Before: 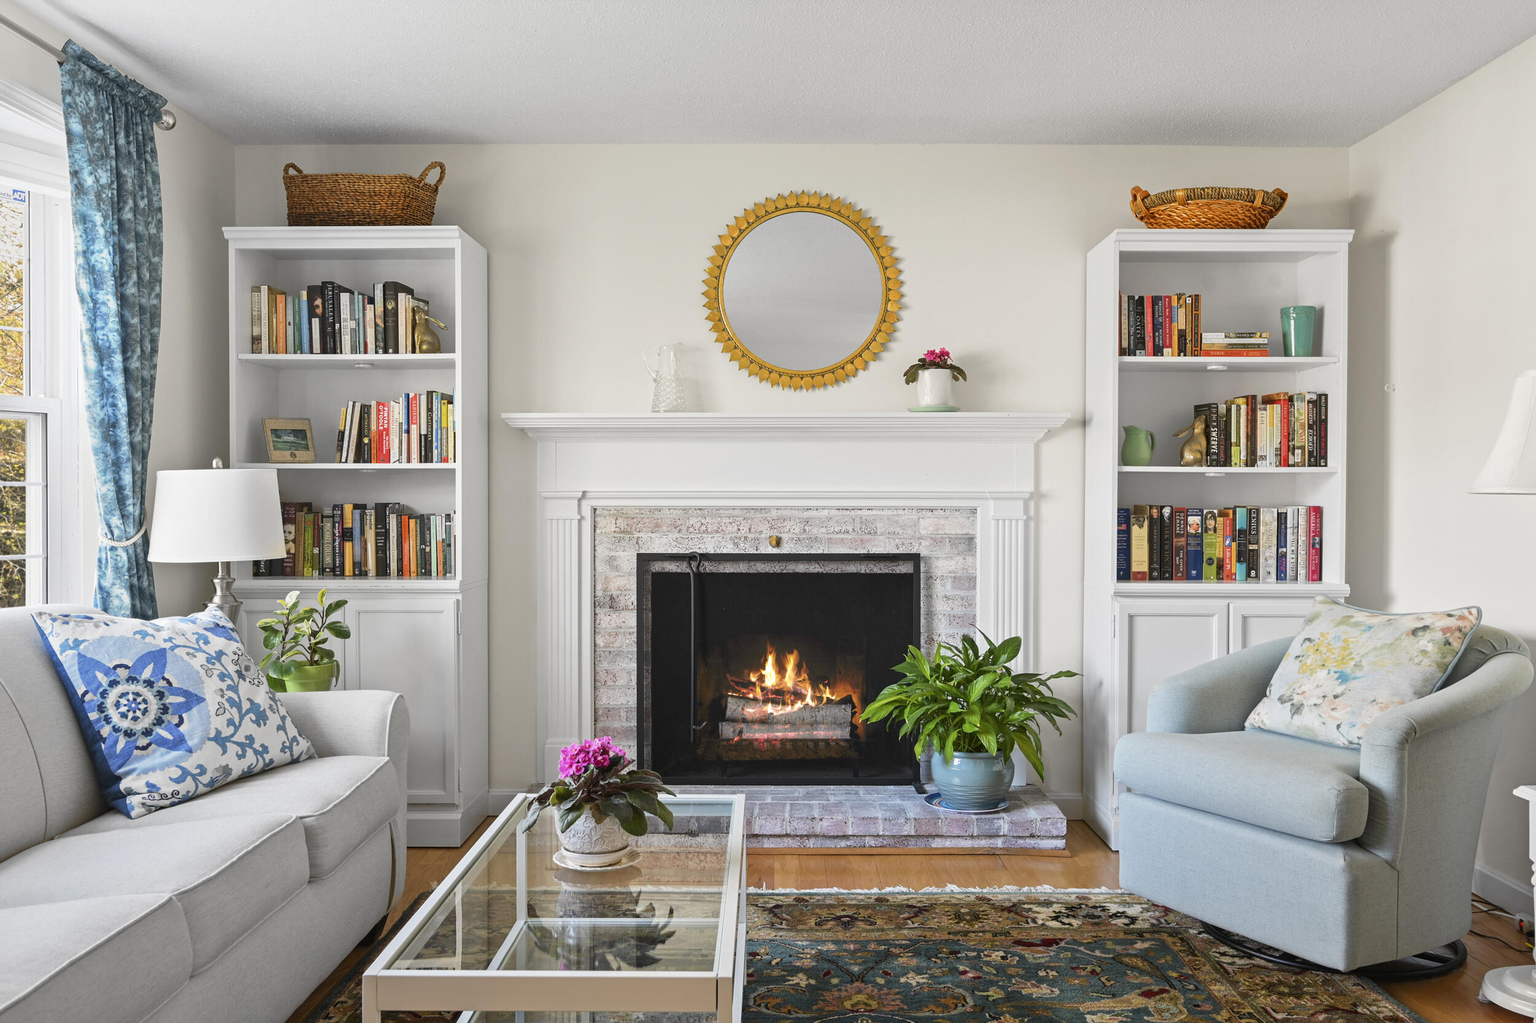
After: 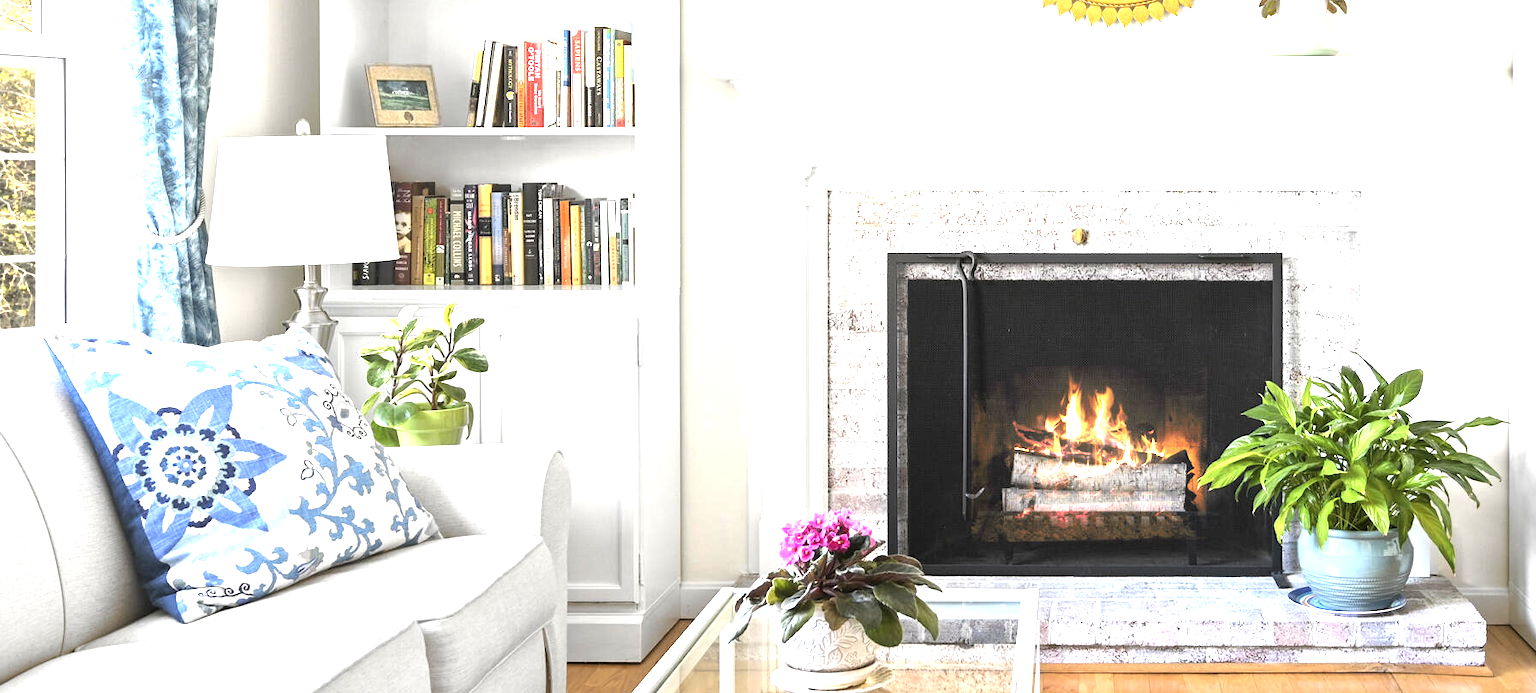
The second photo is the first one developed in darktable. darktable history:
crop: top 36.337%, right 28.203%, bottom 14.998%
contrast brightness saturation: saturation -0.05
tone equalizer: -8 EV -0.772 EV, -7 EV -0.68 EV, -6 EV -0.564 EV, -5 EV -0.387 EV, -3 EV 0.387 EV, -2 EV 0.6 EV, -1 EV 0.701 EV, +0 EV 0.761 EV
exposure: black level correction 0, exposure 0.864 EV, compensate highlight preservation false
